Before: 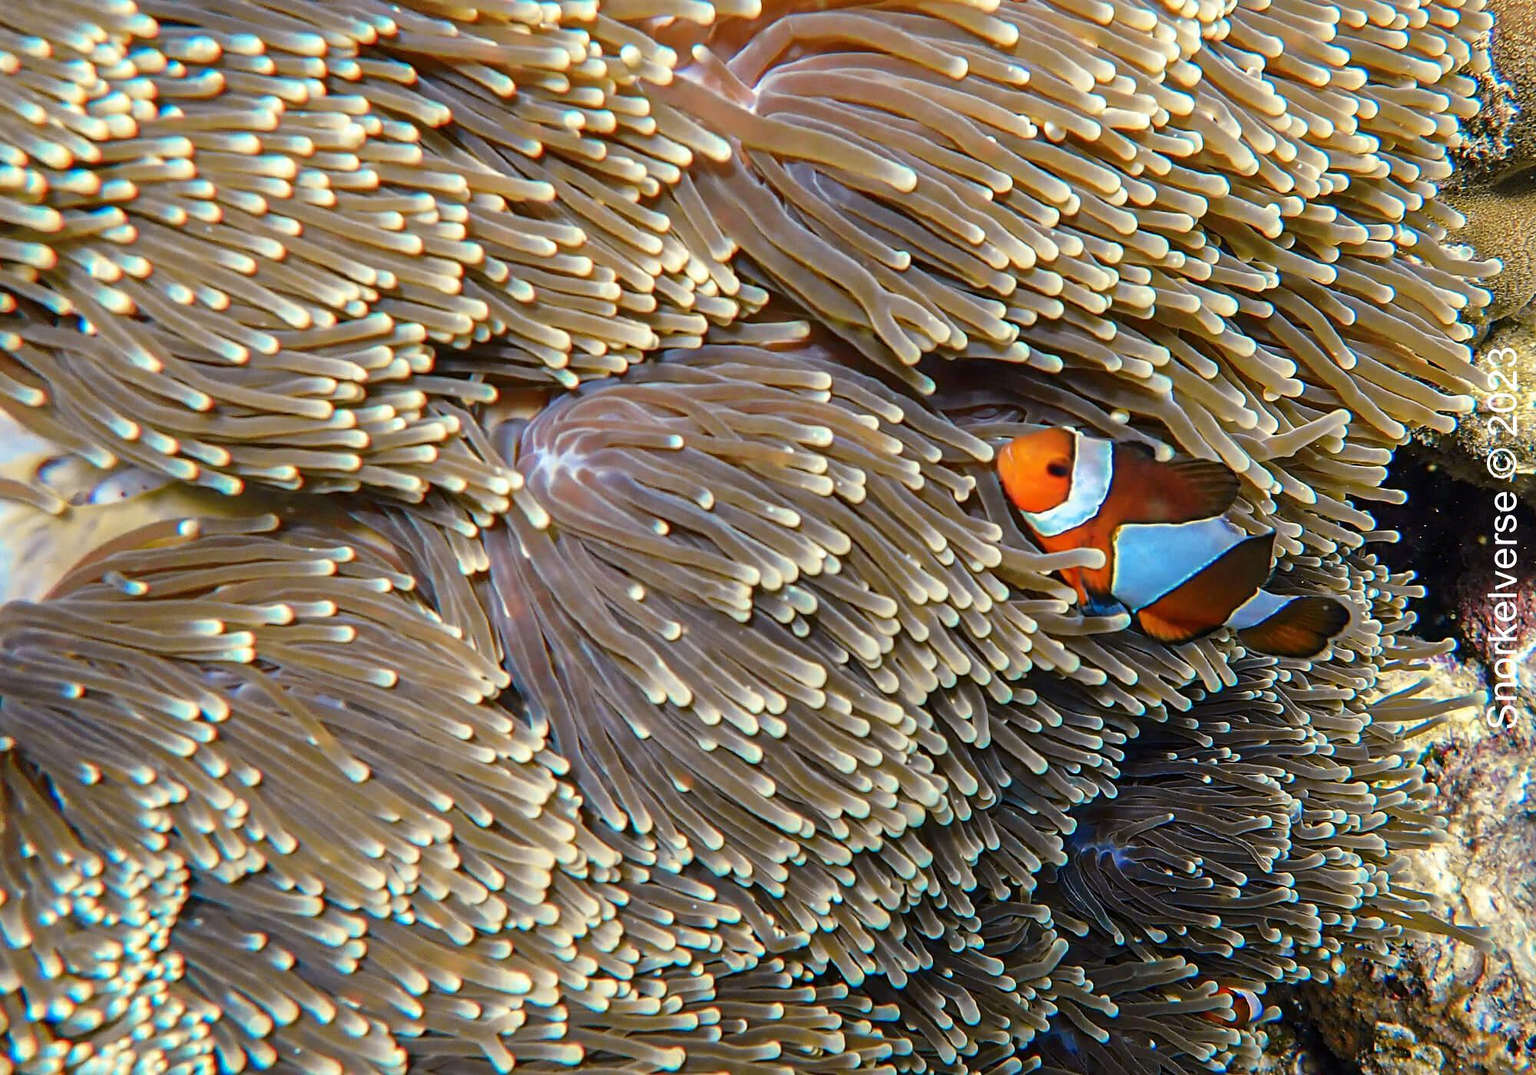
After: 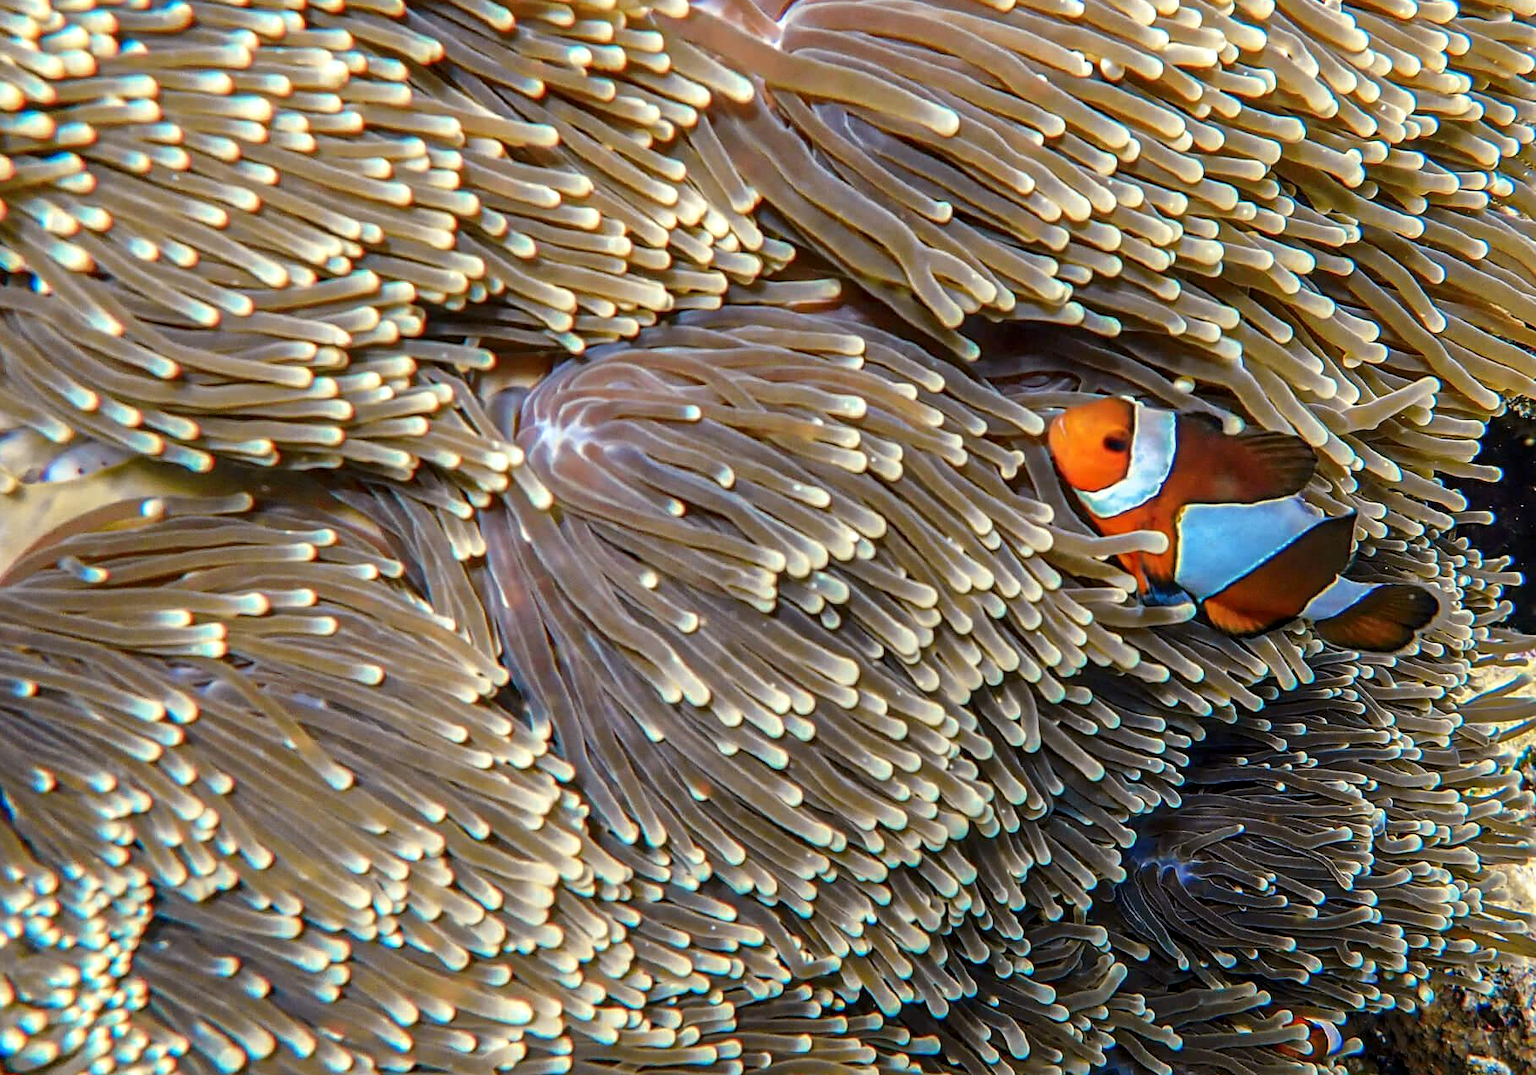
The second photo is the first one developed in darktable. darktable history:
local contrast: on, module defaults
crop: left 3.305%, top 6.436%, right 6.389%, bottom 3.258%
